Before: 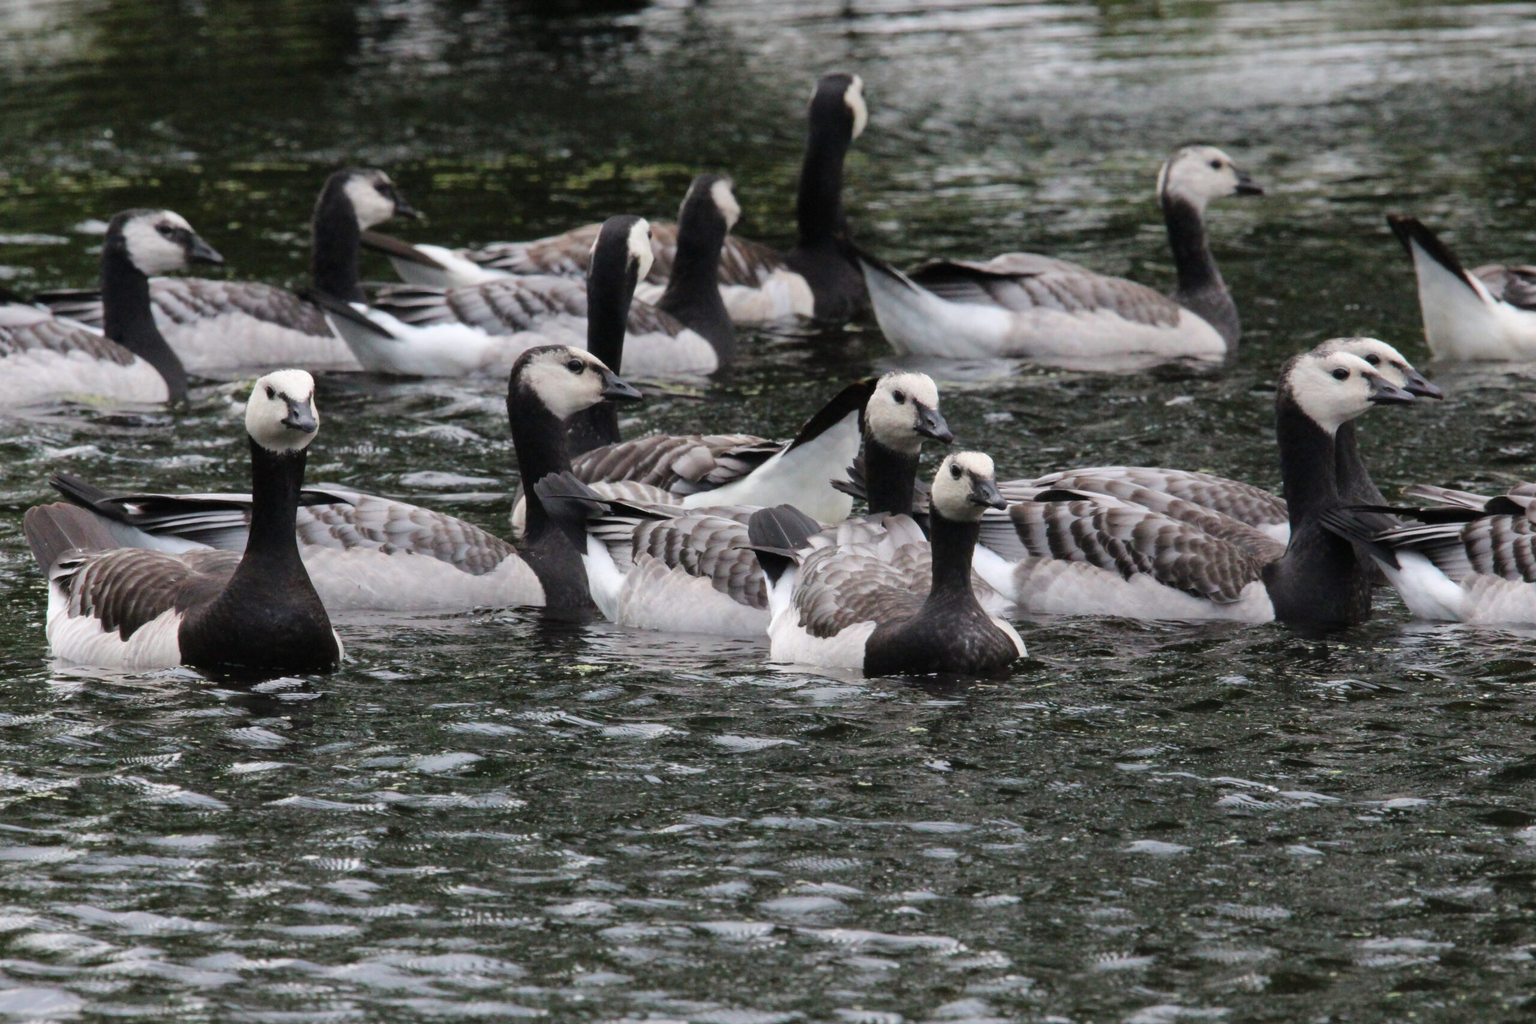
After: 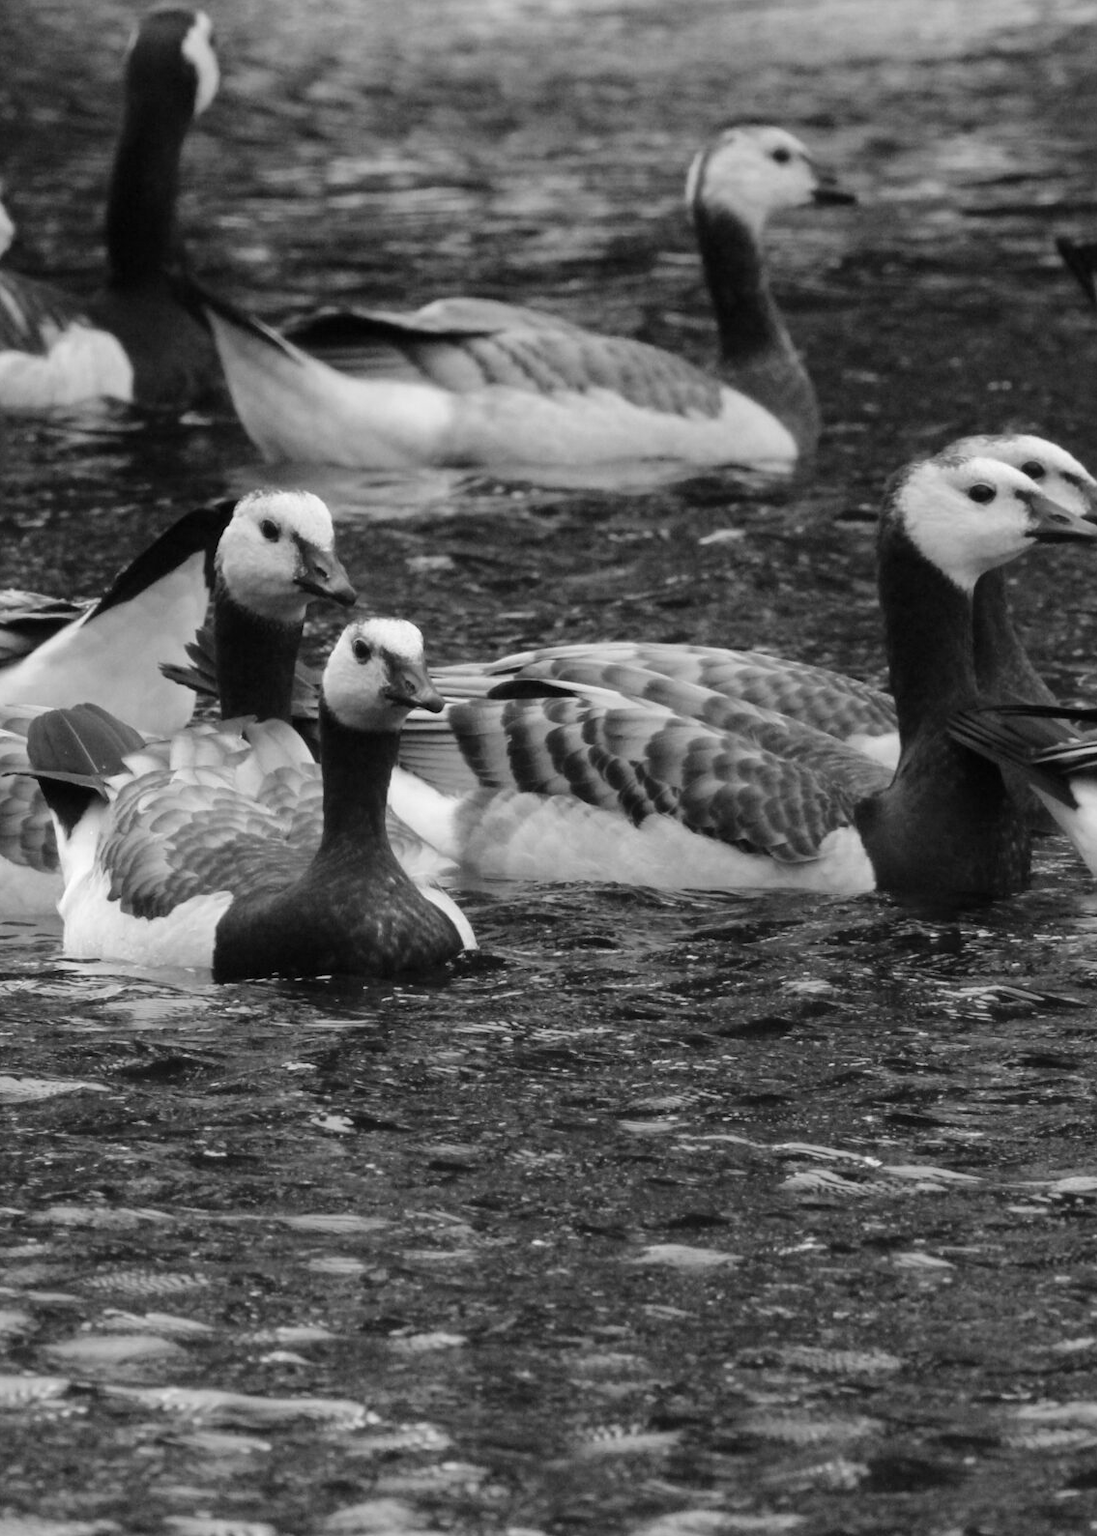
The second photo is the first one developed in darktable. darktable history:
crop: left 47.628%, top 6.643%, right 7.874%
color contrast: green-magenta contrast 0, blue-yellow contrast 0
monochrome: on, module defaults
